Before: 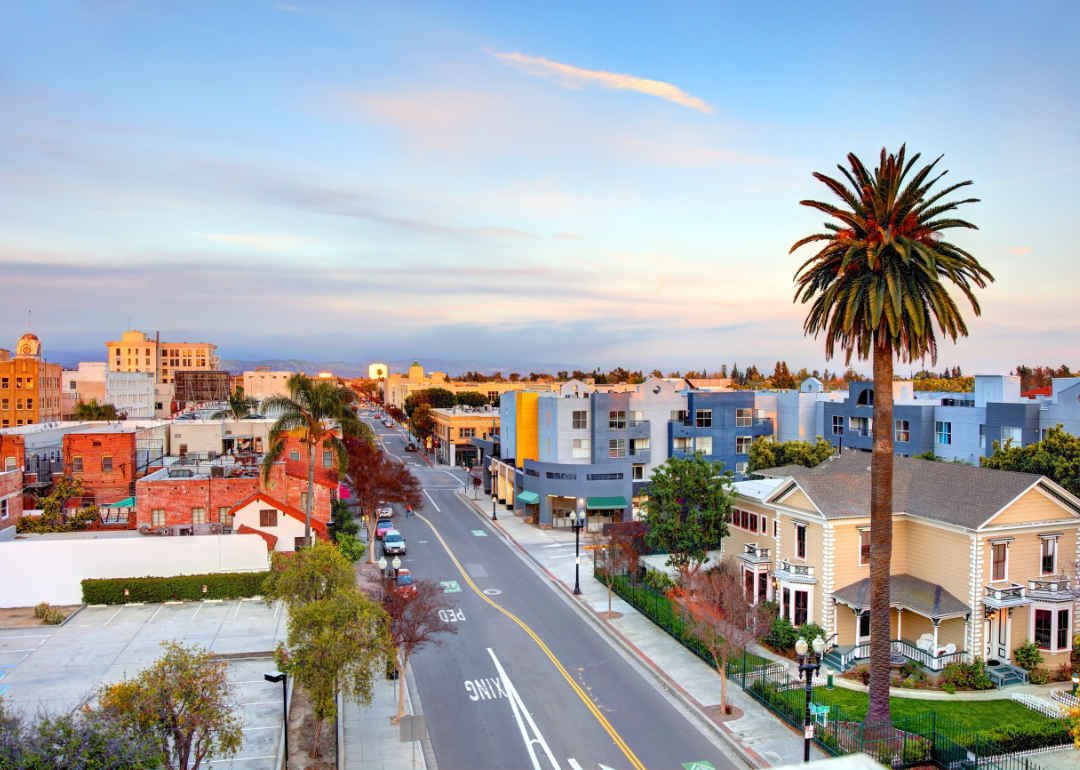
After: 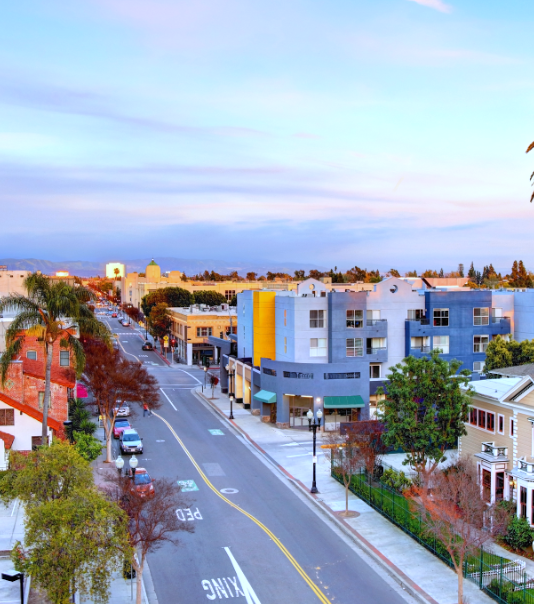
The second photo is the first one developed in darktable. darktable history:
crop and rotate: angle 0.02°, left 24.353%, top 13.219%, right 26.156%, bottom 8.224%
white balance: red 0.948, green 1.02, blue 1.176
local contrast: mode bilateral grid, contrast 100, coarseness 100, detail 91%, midtone range 0.2
